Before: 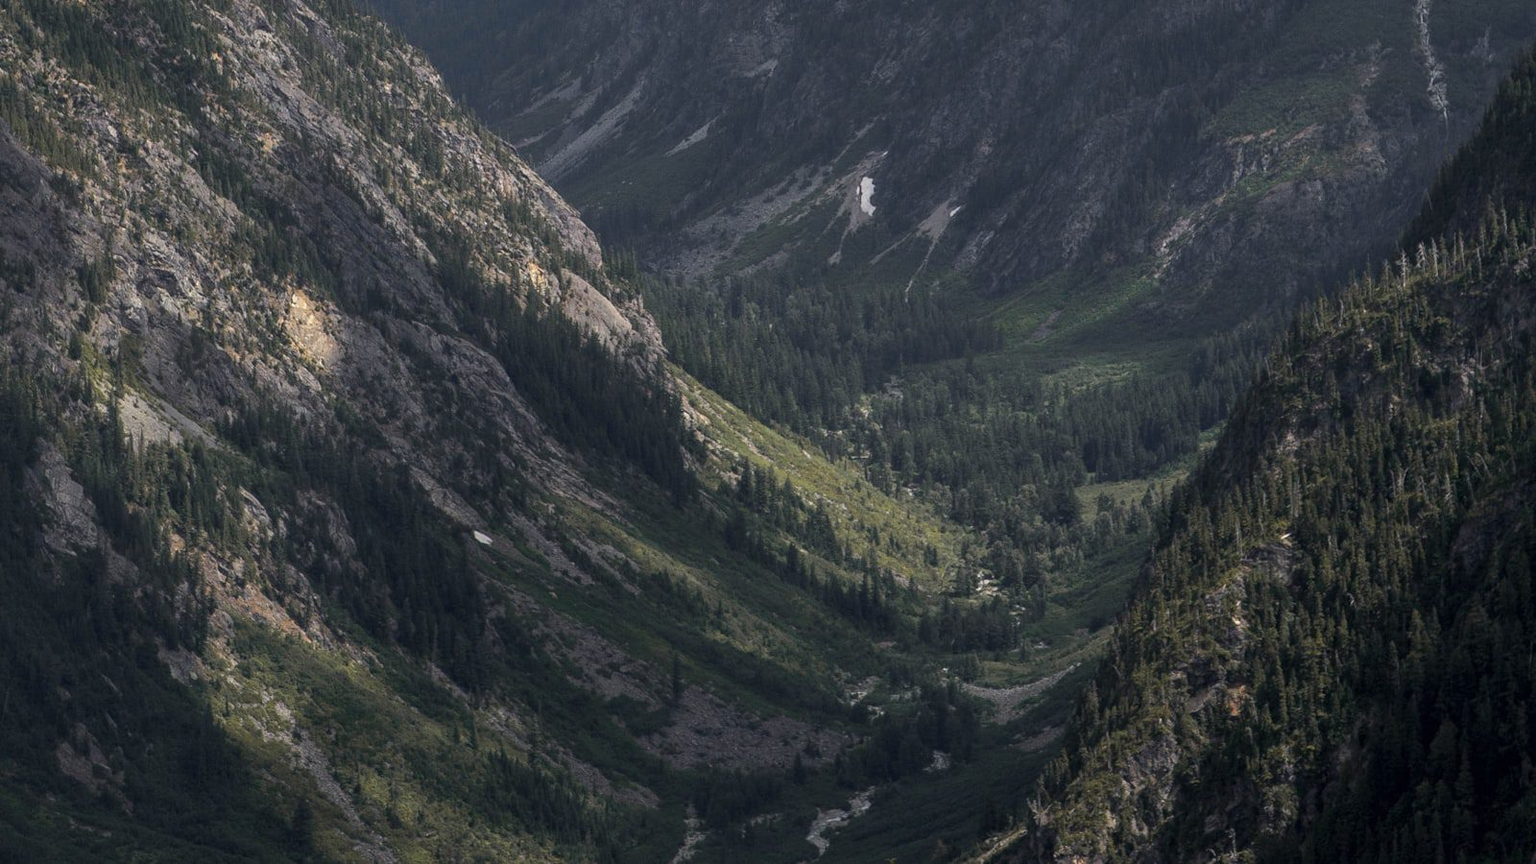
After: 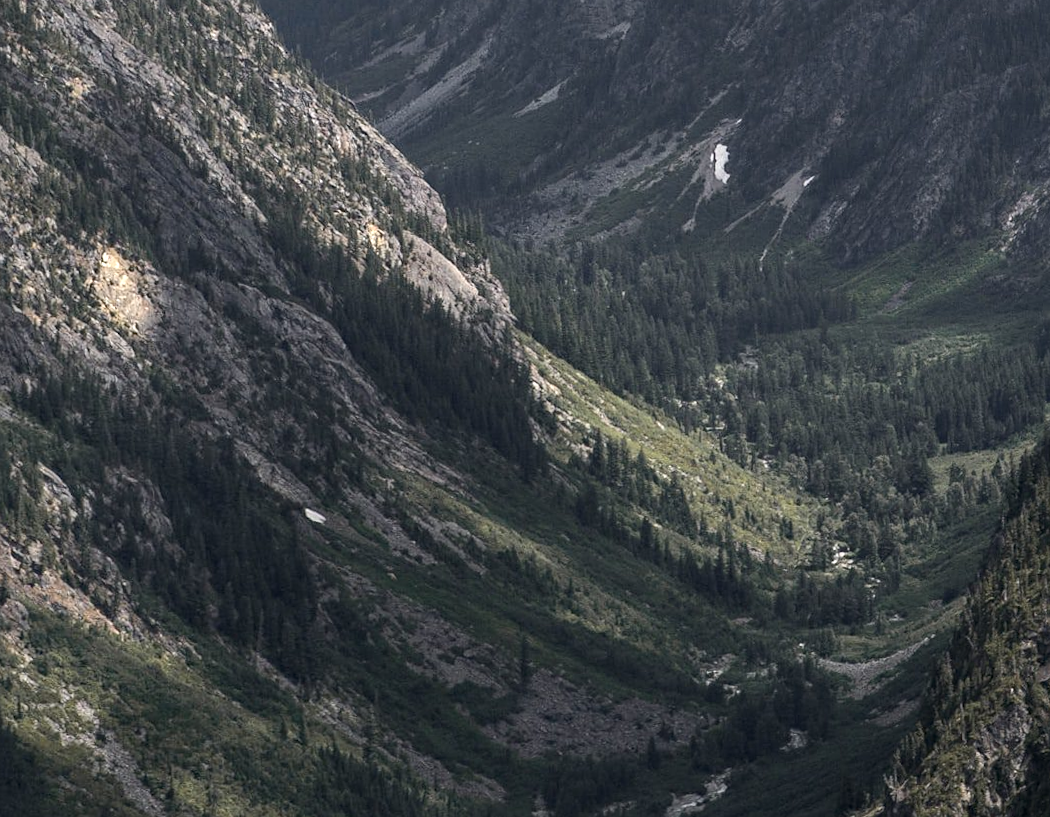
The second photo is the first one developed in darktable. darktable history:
crop and rotate: left 15.055%, right 18.278%
color contrast: green-magenta contrast 1.2, blue-yellow contrast 1.2
haze removal: compatibility mode true, adaptive false
contrast brightness saturation: contrast 0.1, saturation -0.36
exposure: black level correction 0, exposure 0.5 EV, compensate highlight preservation false
sharpen: amount 0.2
rotate and perspective: rotation -0.013°, lens shift (vertical) -0.027, lens shift (horizontal) 0.178, crop left 0.016, crop right 0.989, crop top 0.082, crop bottom 0.918
